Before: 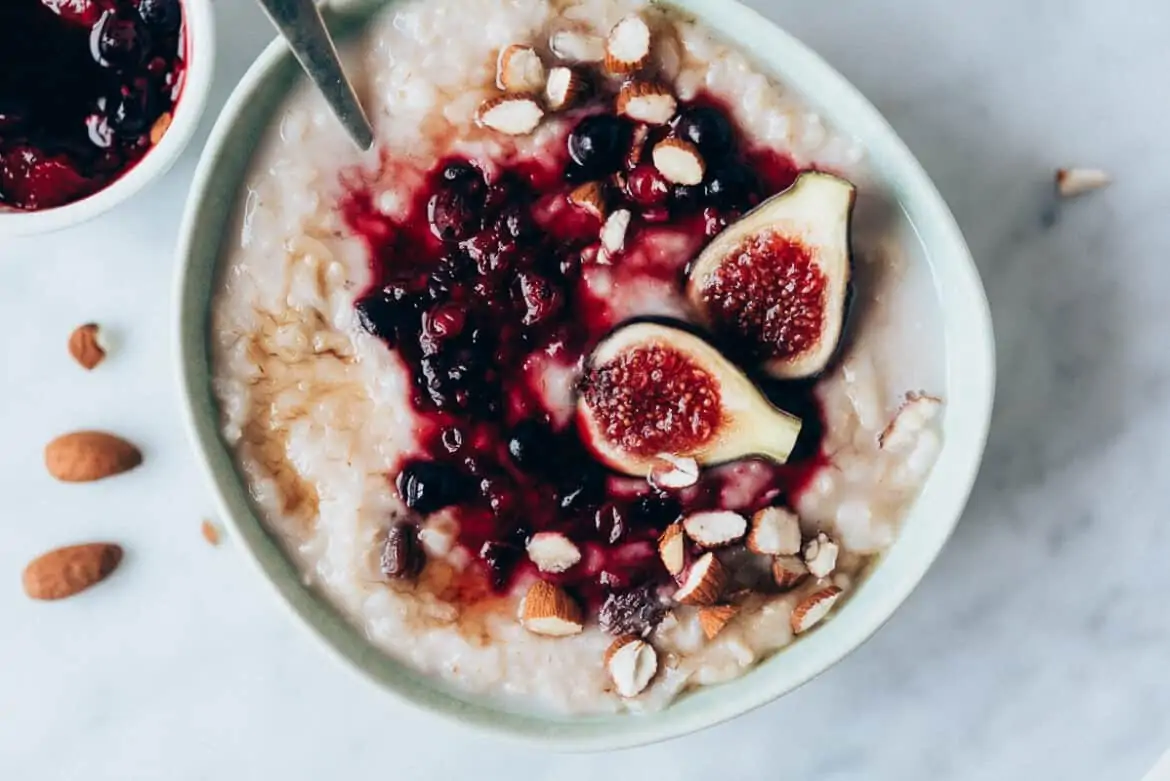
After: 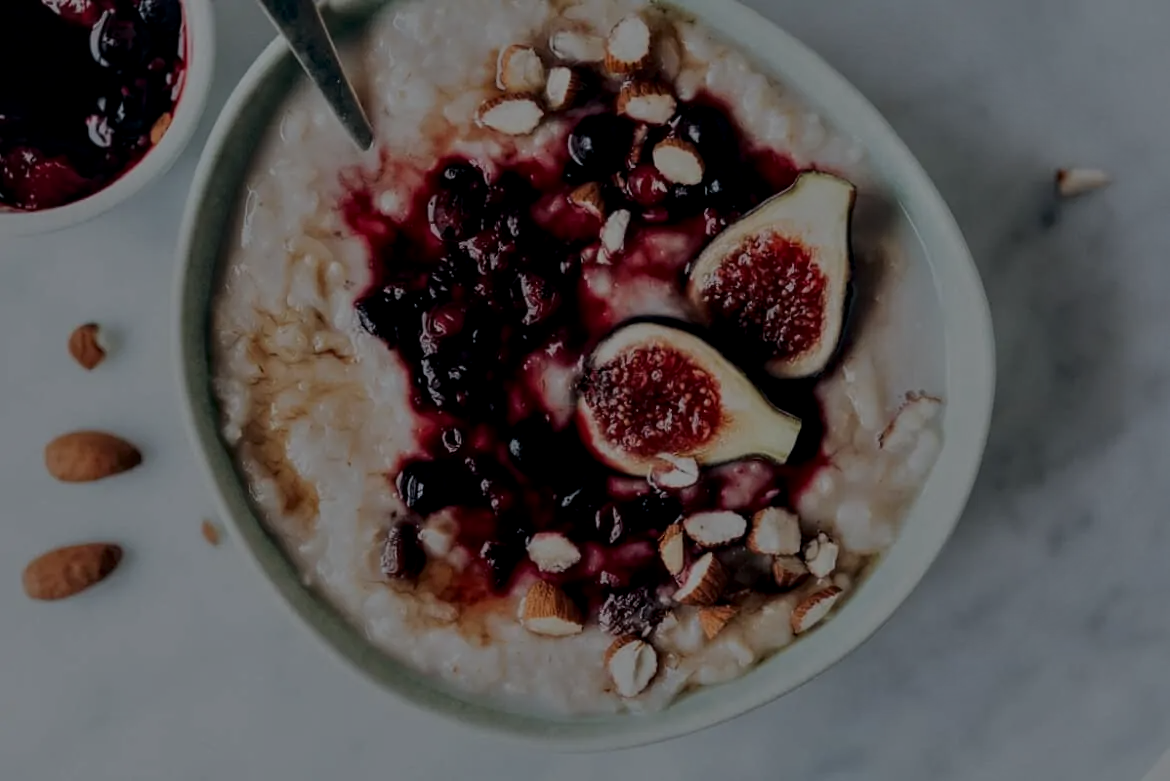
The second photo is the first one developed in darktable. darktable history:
local contrast: on, module defaults
tone equalizer: -8 EV -2 EV, -7 EV -2 EV, -6 EV -2 EV, -5 EV -2 EV, -4 EV -2 EV, -3 EV -2 EV, -2 EV -2 EV, -1 EV -1.63 EV, +0 EV -2 EV
